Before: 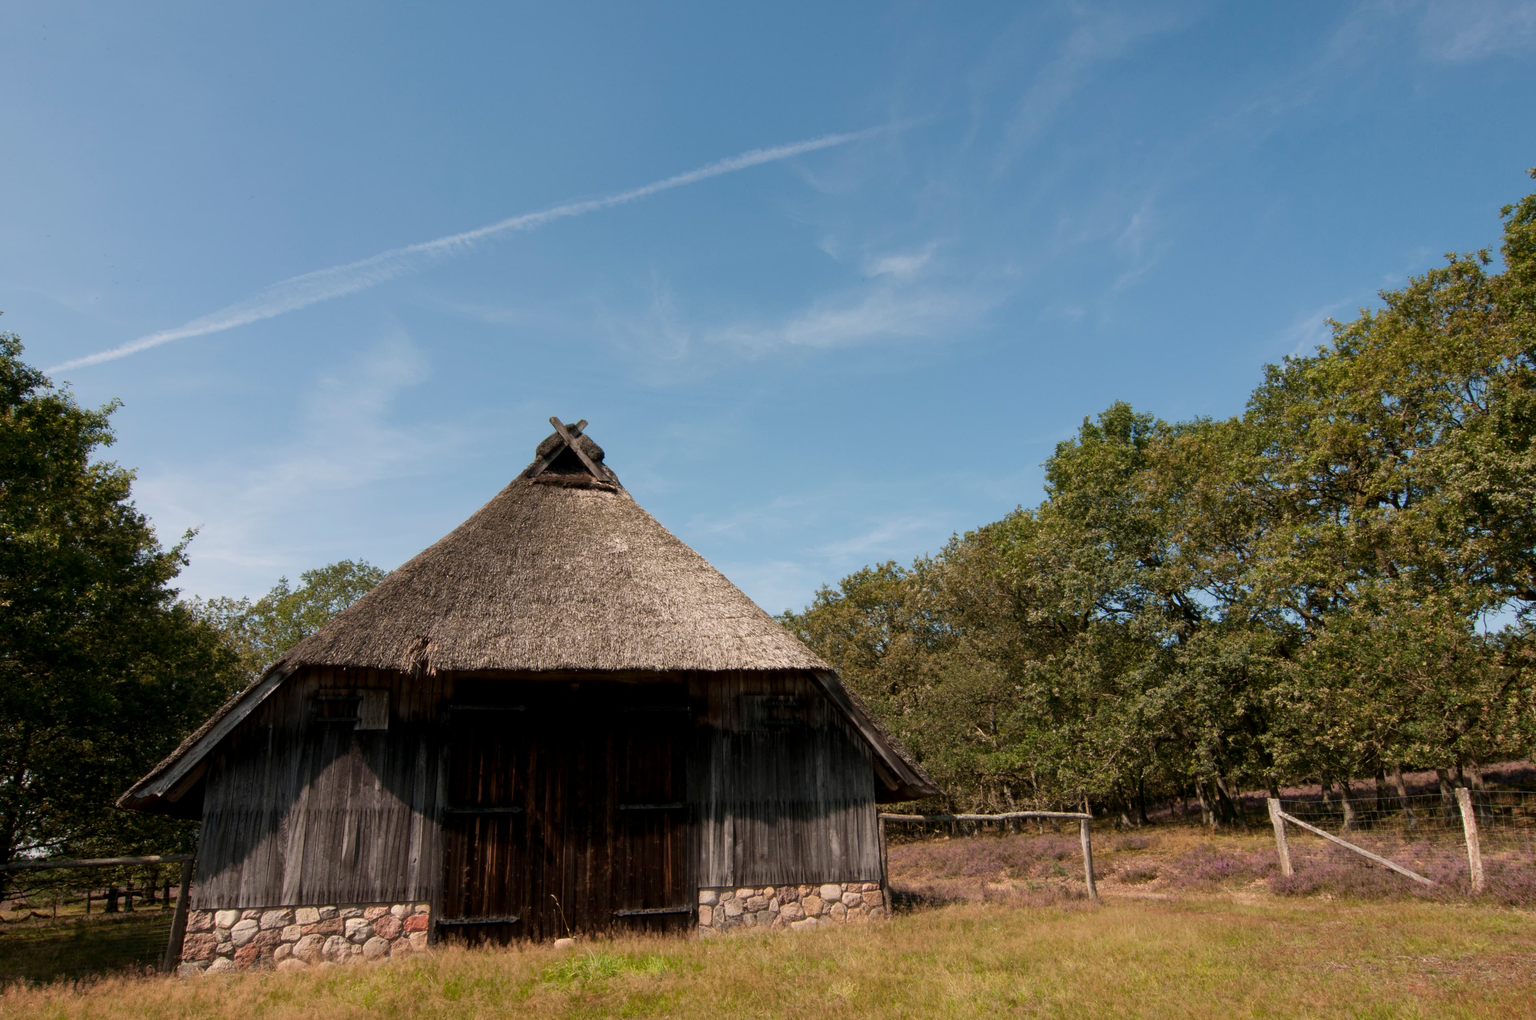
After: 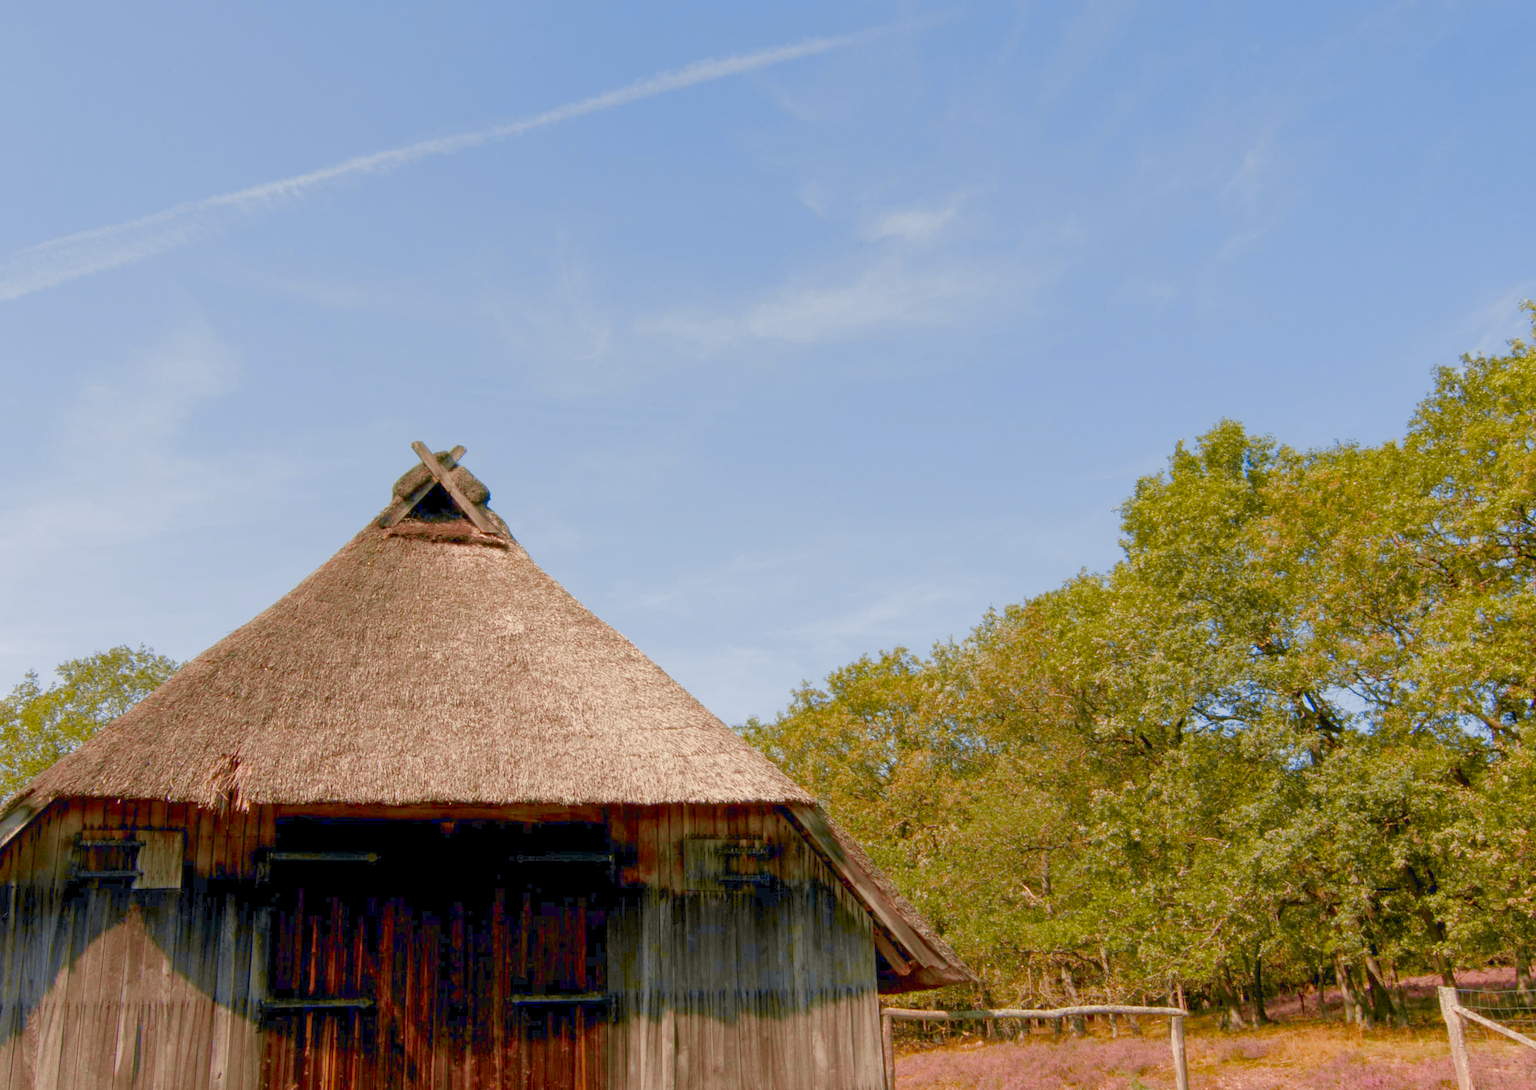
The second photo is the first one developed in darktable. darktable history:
color balance rgb: shadows lift › chroma 1%, shadows lift › hue 113°, highlights gain › chroma 0.2%, highlights gain › hue 333°, perceptual saturation grading › global saturation 20%, perceptual saturation grading › highlights -50%, perceptual saturation grading › shadows 25%, contrast -20%
tone curve: curves: ch0 [(0, 0) (0.15, 0.17) (0.452, 0.437) (0.611, 0.588) (0.751, 0.749) (1, 1)]; ch1 [(0, 0) (0.325, 0.327) (0.412, 0.45) (0.453, 0.484) (0.5, 0.501) (0.541, 0.55) (0.617, 0.612) (0.695, 0.697) (1, 1)]; ch2 [(0, 0) (0.386, 0.397) (0.452, 0.459) (0.505, 0.498) (0.524, 0.547) (0.574, 0.566) (0.633, 0.641) (1, 1)], color space Lab, independent channels, preserve colors none
crop and rotate: left 17.046%, top 10.659%, right 12.989%, bottom 14.553%
levels: levels [0, 0.397, 0.955]
